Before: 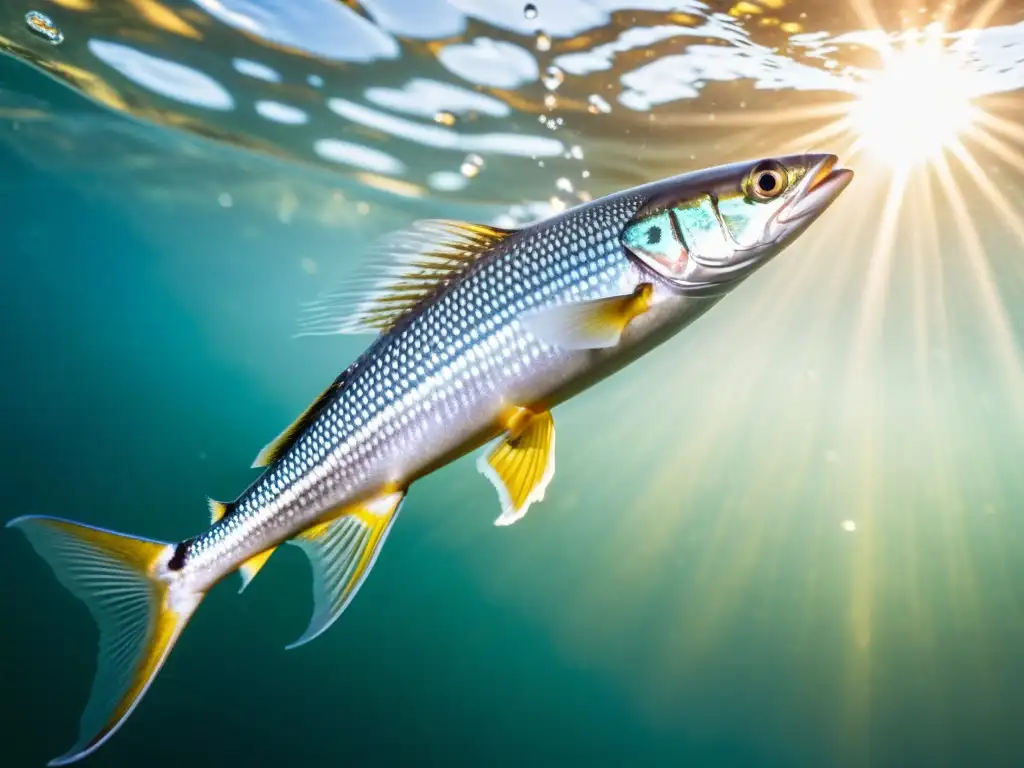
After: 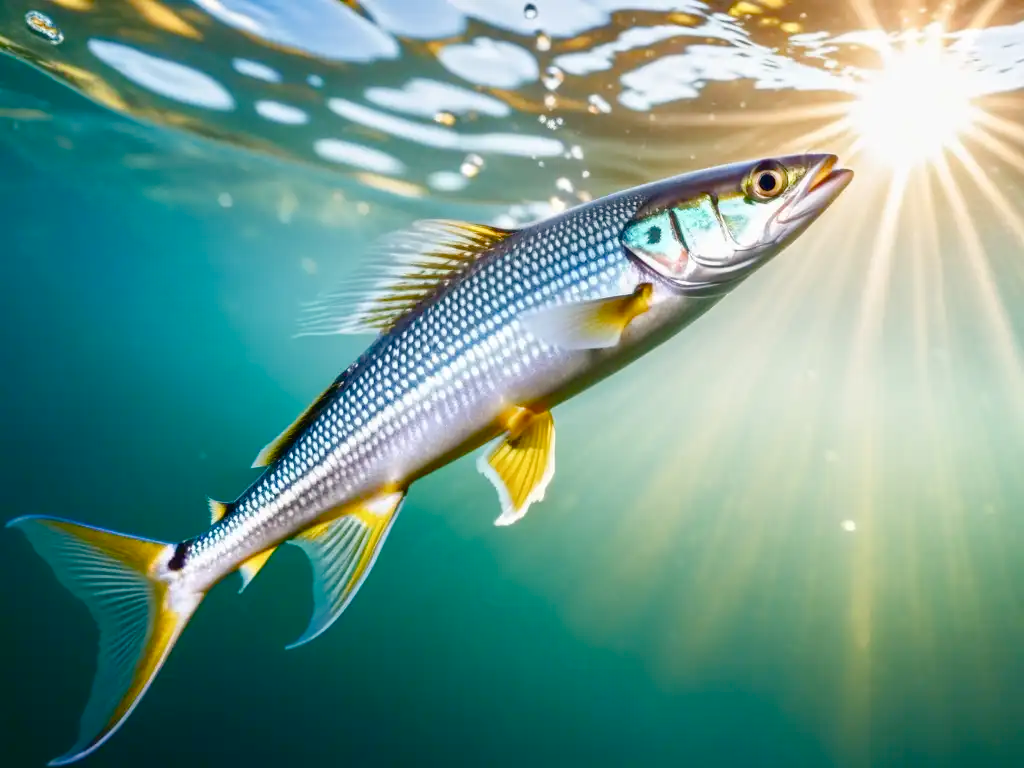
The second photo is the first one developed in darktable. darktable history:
color balance rgb: perceptual saturation grading › global saturation 20%, perceptual saturation grading › highlights -25%, perceptual saturation grading › shadows 50%
color balance: mode lift, gamma, gain (sRGB), lift [1, 1, 1.022, 1.026]
